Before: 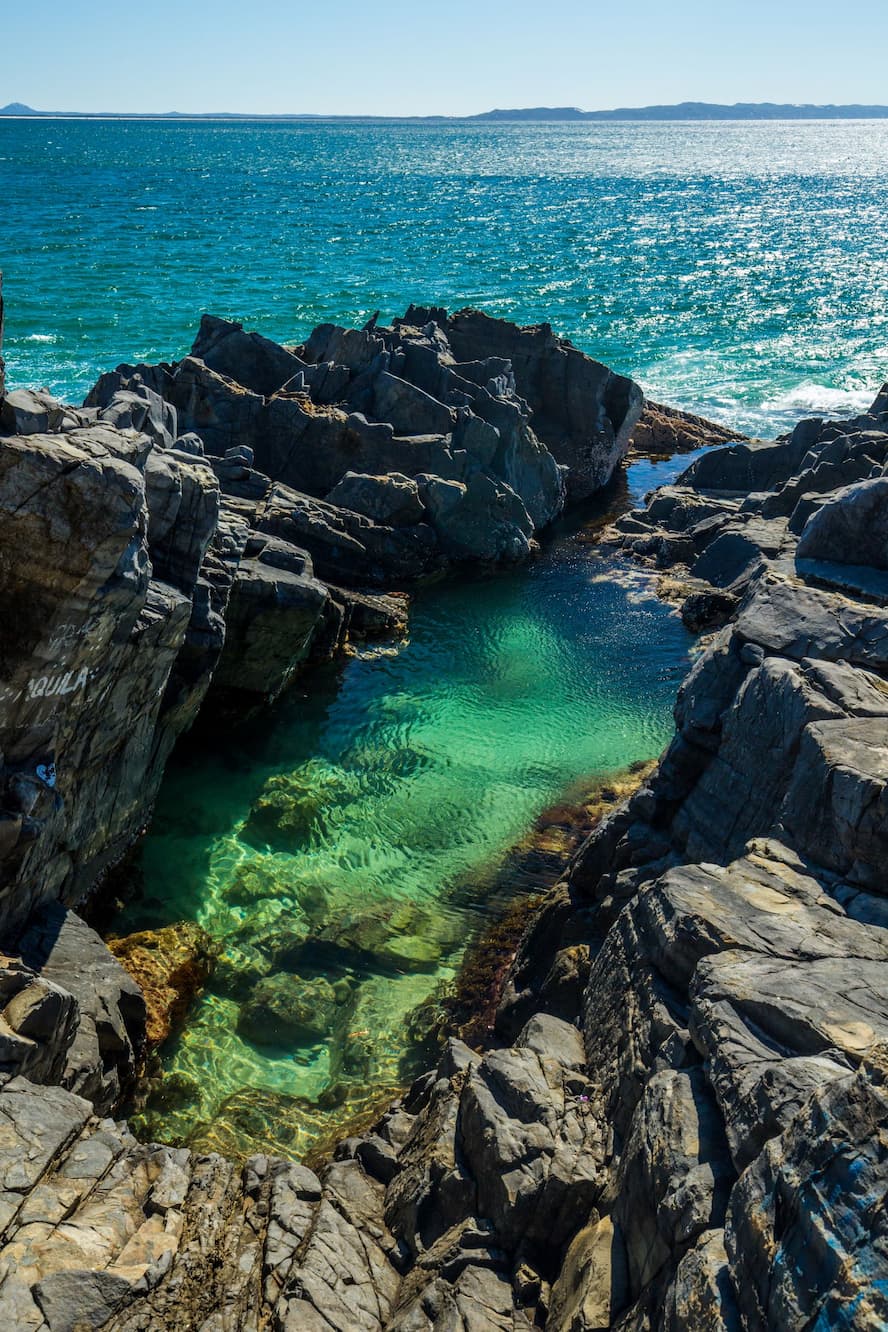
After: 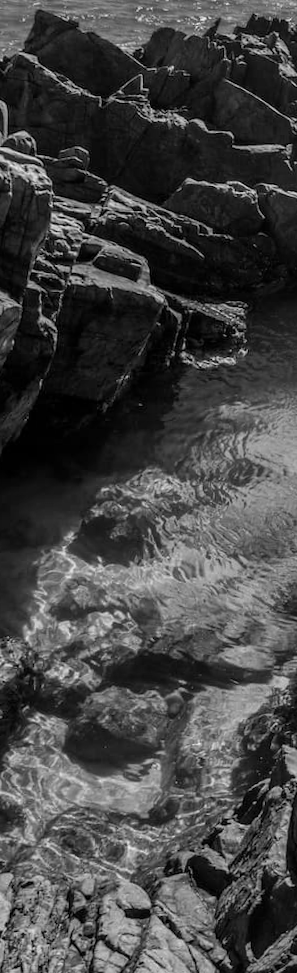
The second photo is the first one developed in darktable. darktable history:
monochrome: a 16.06, b 15.48, size 1
crop and rotate: left 21.77%, top 18.528%, right 44.676%, bottom 2.997%
exposure: compensate exposure bias true, compensate highlight preservation false
rotate and perspective: rotation 0.679°, lens shift (horizontal) 0.136, crop left 0.009, crop right 0.991, crop top 0.078, crop bottom 0.95
